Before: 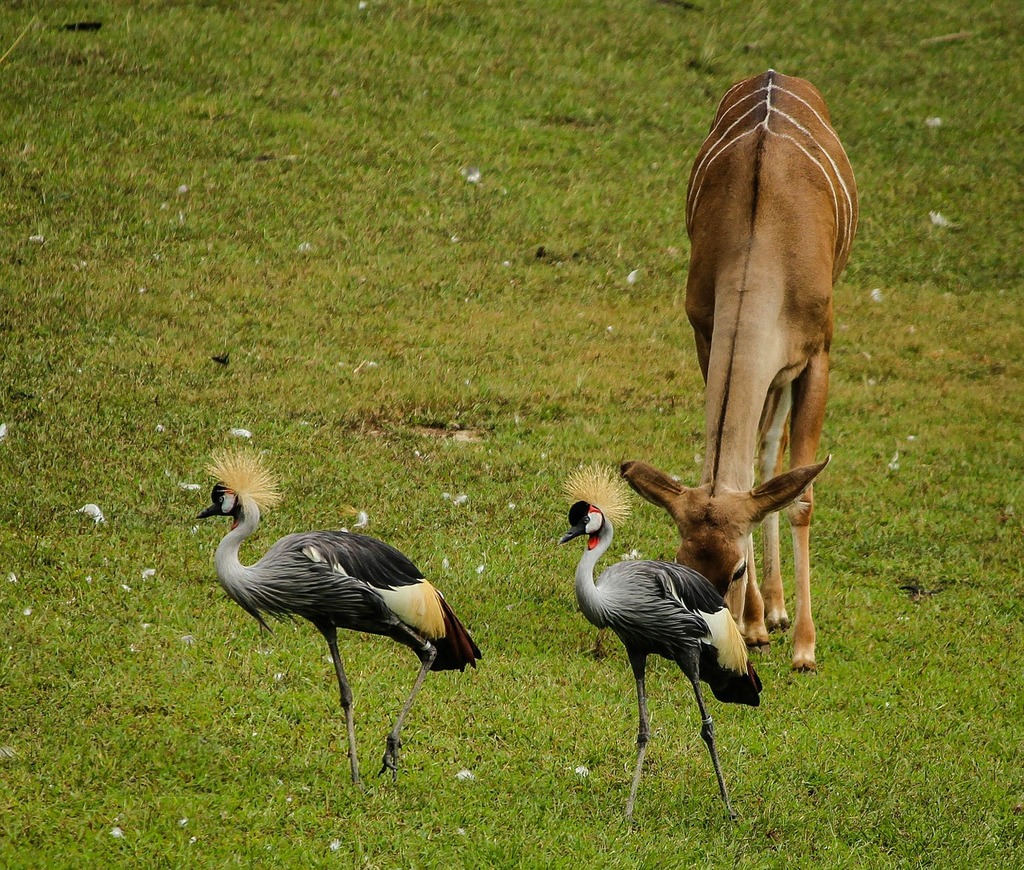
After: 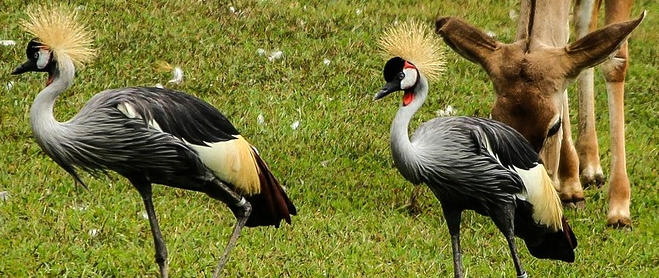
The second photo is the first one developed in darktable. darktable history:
white balance: emerald 1
crop: left 18.091%, top 51.13%, right 17.525%, bottom 16.85%
tone equalizer: -8 EV -0.417 EV, -7 EV -0.389 EV, -6 EV -0.333 EV, -5 EV -0.222 EV, -3 EV 0.222 EV, -2 EV 0.333 EV, -1 EV 0.389 EV, +0 EV 0.417 EV, edges refinement/feathering 500, mask exposure compensation -1.57 EV, preserve details no
